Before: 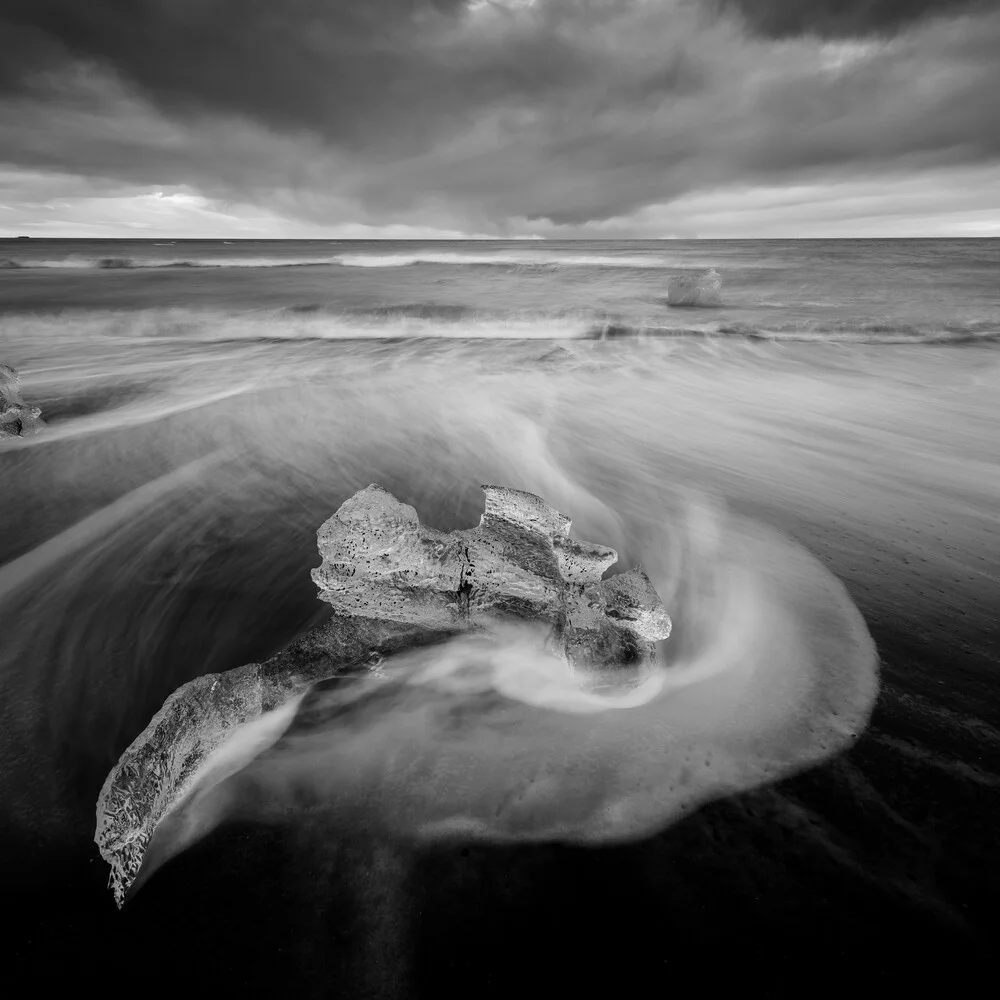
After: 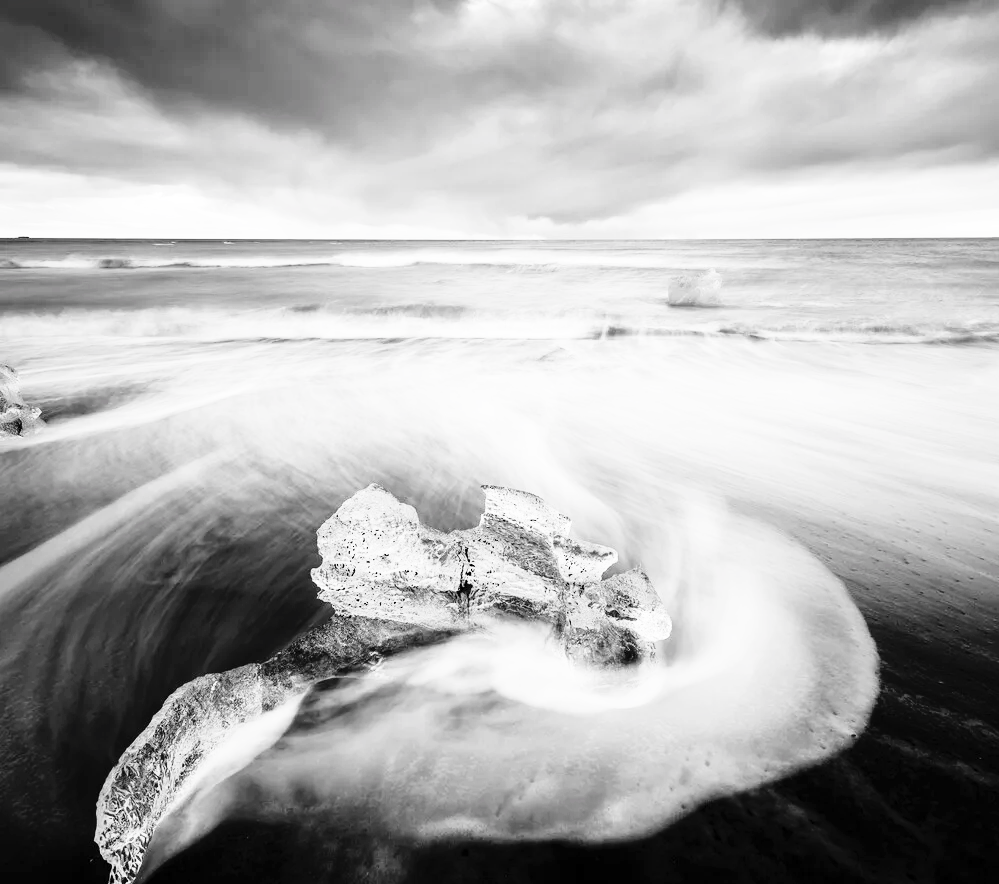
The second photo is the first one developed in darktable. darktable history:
base curve: curves: ch0 [(0, 0) (0.012, 0.01) (0.073, 0.168) (0.31, 0.711) (0.645, 0.957) (1, 1)], preserve colors none
crop and rotate: top 0%, bottom 11.545%
color correction: highlights b* -0.017, saturation 1.09
tone equalizer: on, module defaults
contrast brightness saturation: contrast 0.196, brightness 0.169, saturation 0.223
